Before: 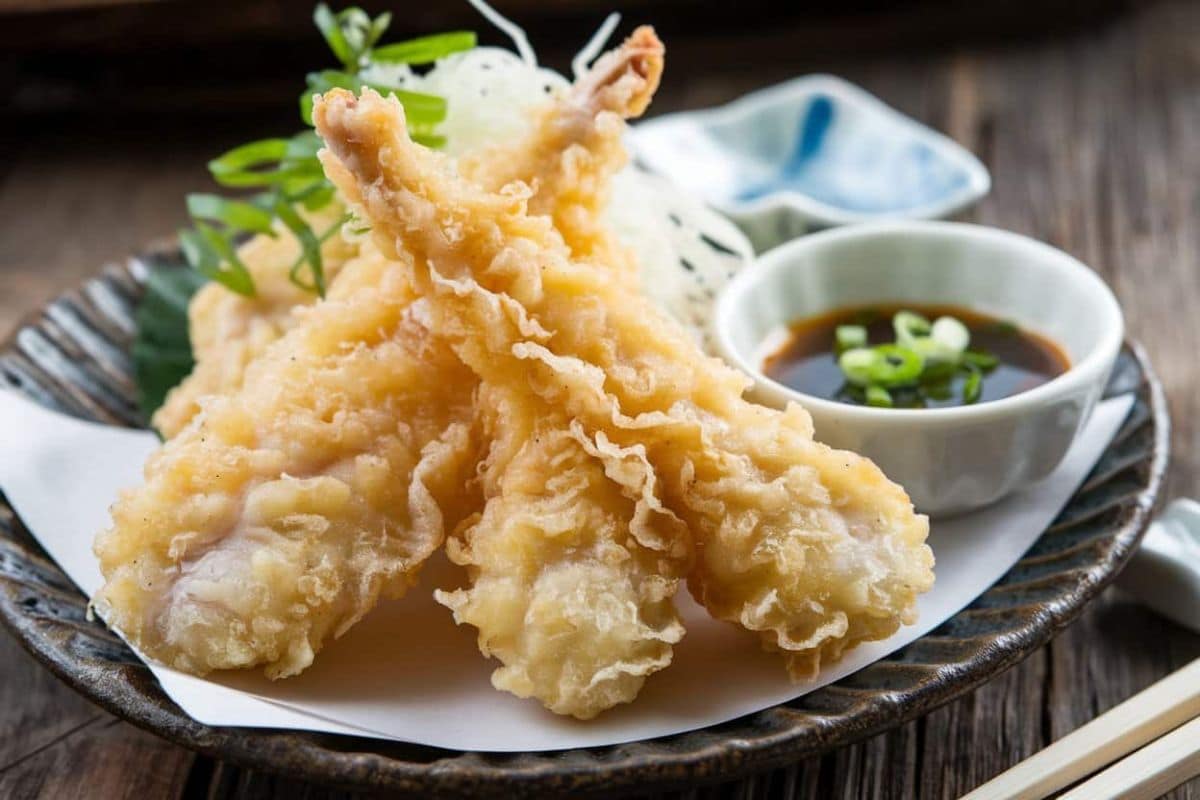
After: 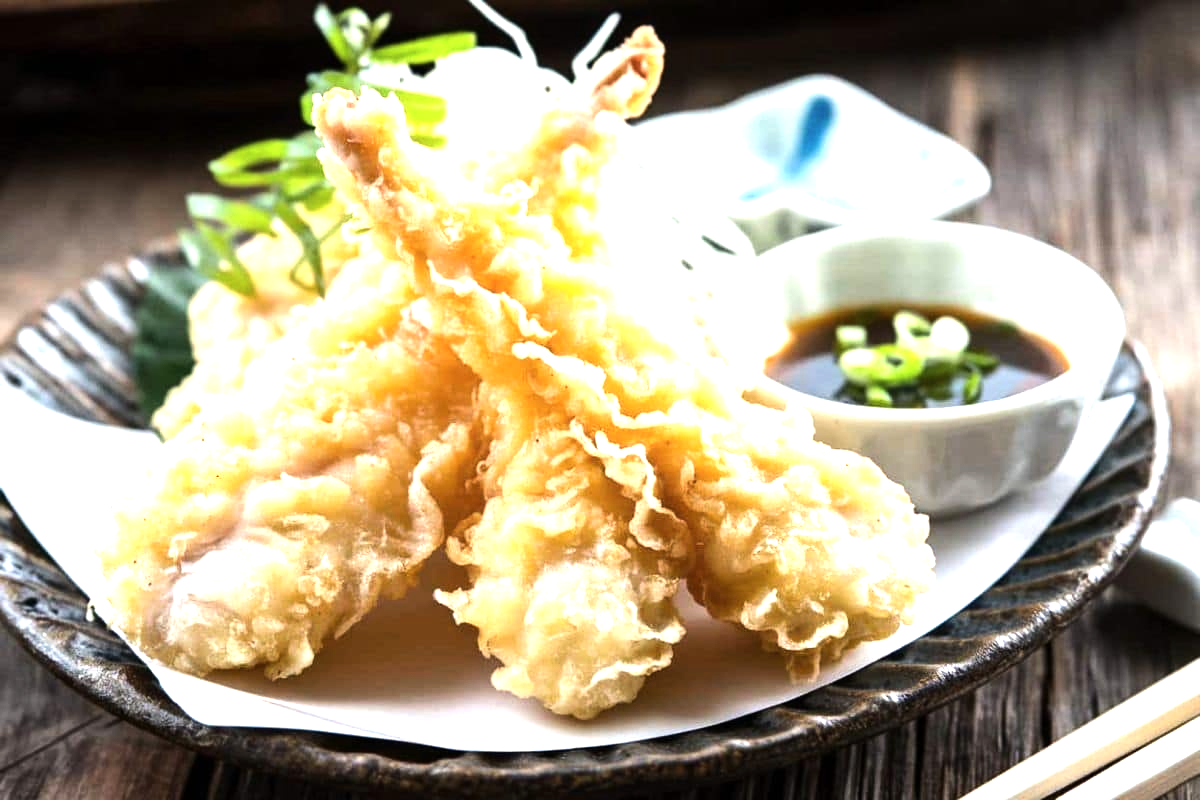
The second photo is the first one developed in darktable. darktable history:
contrast brightness saturation: saturation -0.05
exposure: exposure 0.657 EV, compensate highlight preservation false
tone equalizer: -8 EV -0.75 EV, -7 EV -0.7 EV, -6 EV -0.6 EV, -5 EV -0.4 EV, -3 EV 0.4 EV, -2 EV 0.6 EV, -1 EV 0.7 EV, +0 EV 0.75 EV, edges refinement/feathering 500, mask exposure compensation -1.57 EV, preserve details no
